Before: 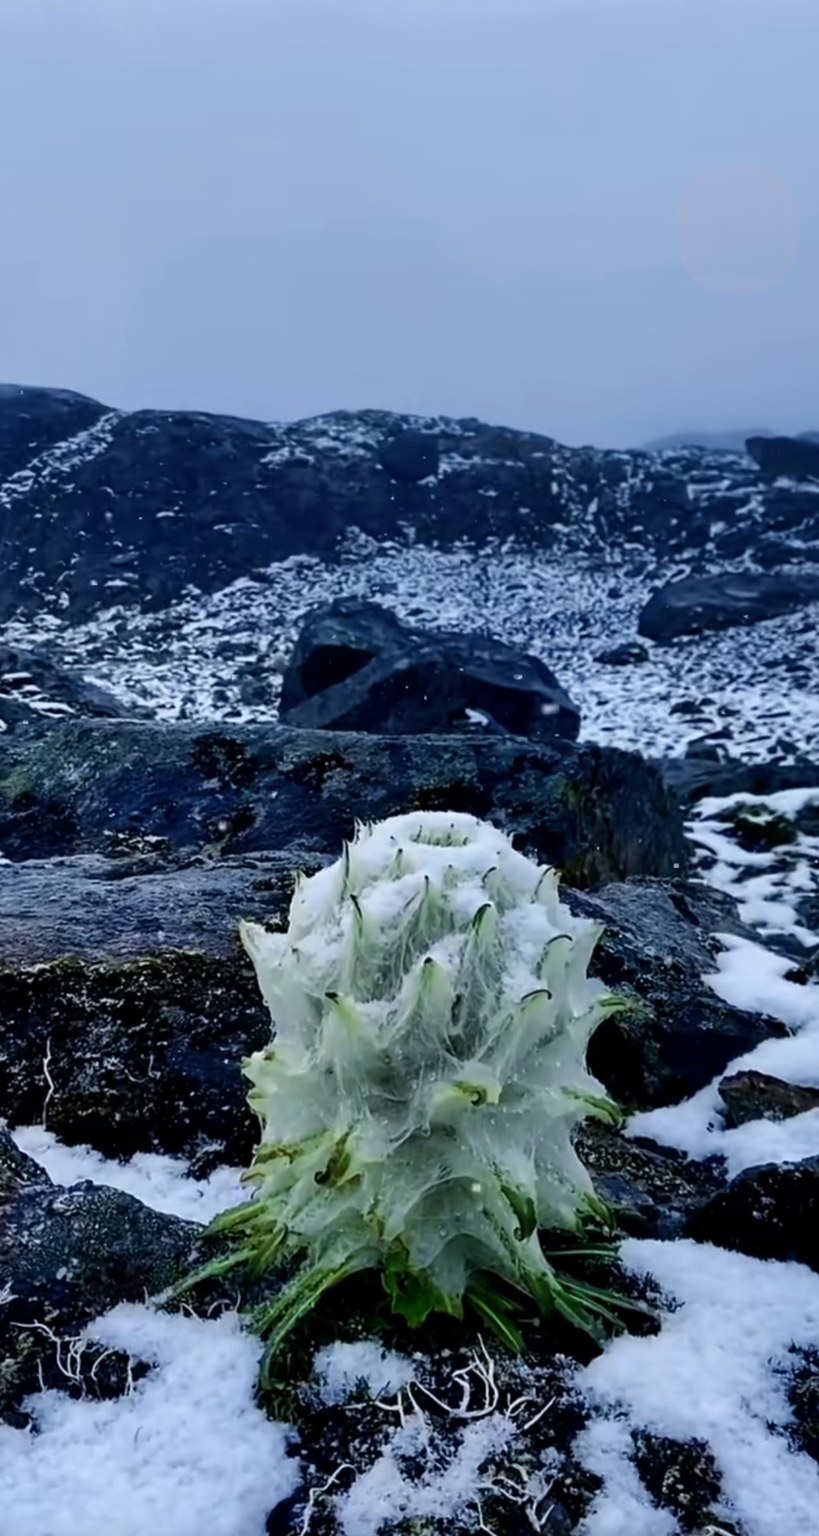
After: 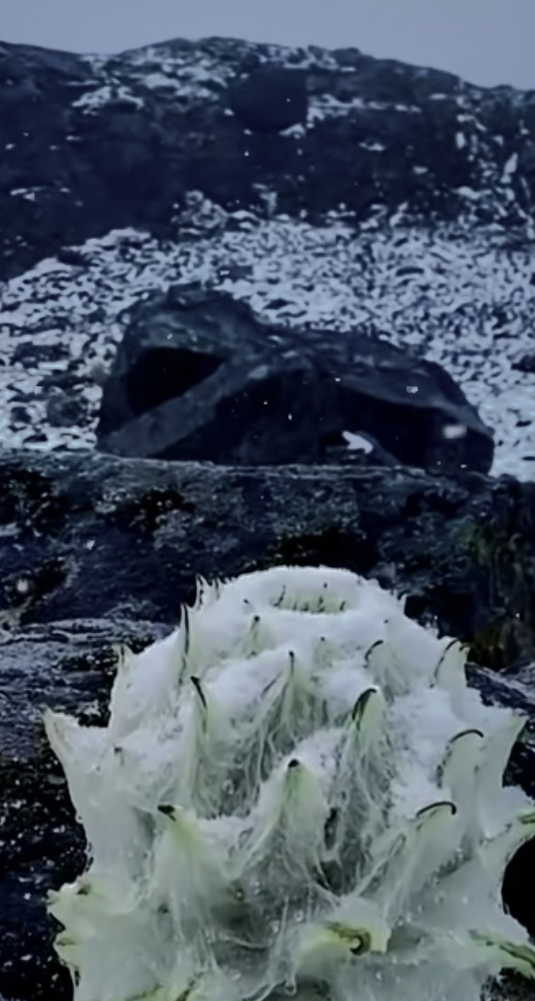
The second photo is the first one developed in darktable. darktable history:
contrast brightness saturation: contrast 0.099, saturation -0.354
crop: left 25.106%, top 24.855%, right 25.29%, bottom 25.578%
shadows and highlights: shadows -19.36, highlights -73.13
